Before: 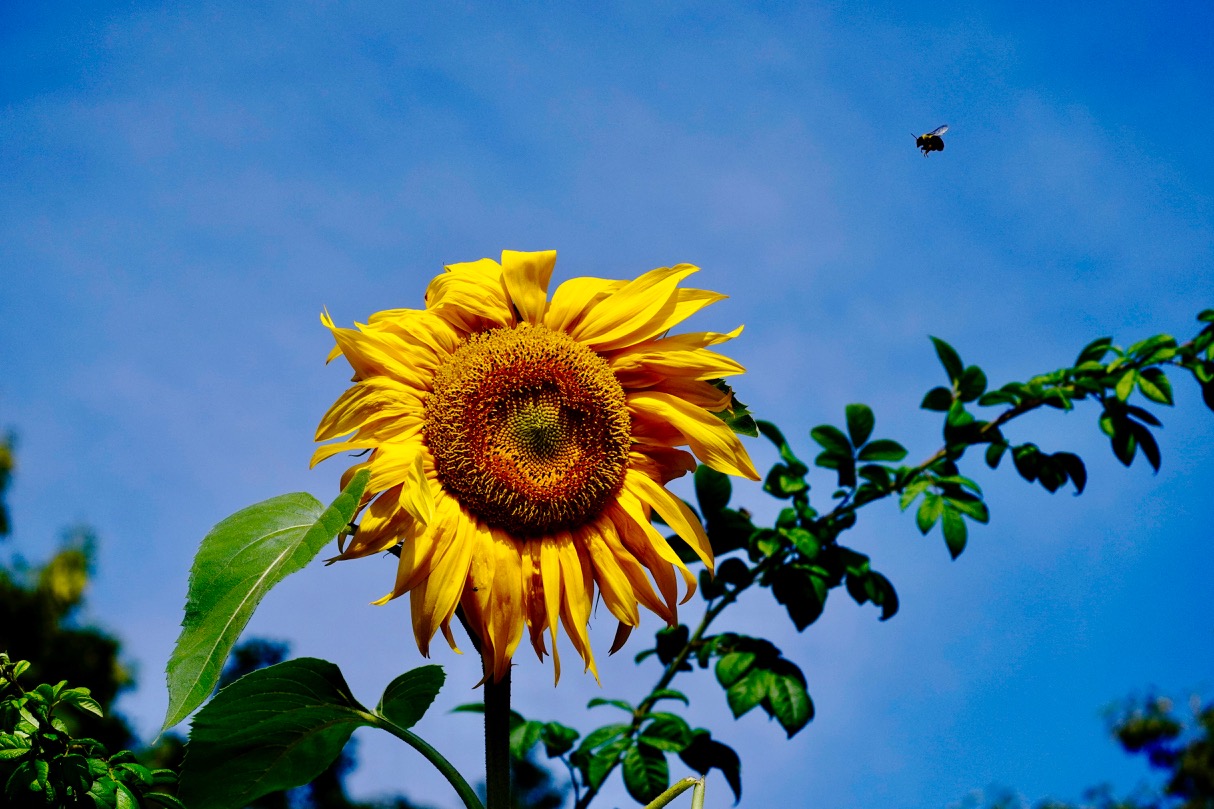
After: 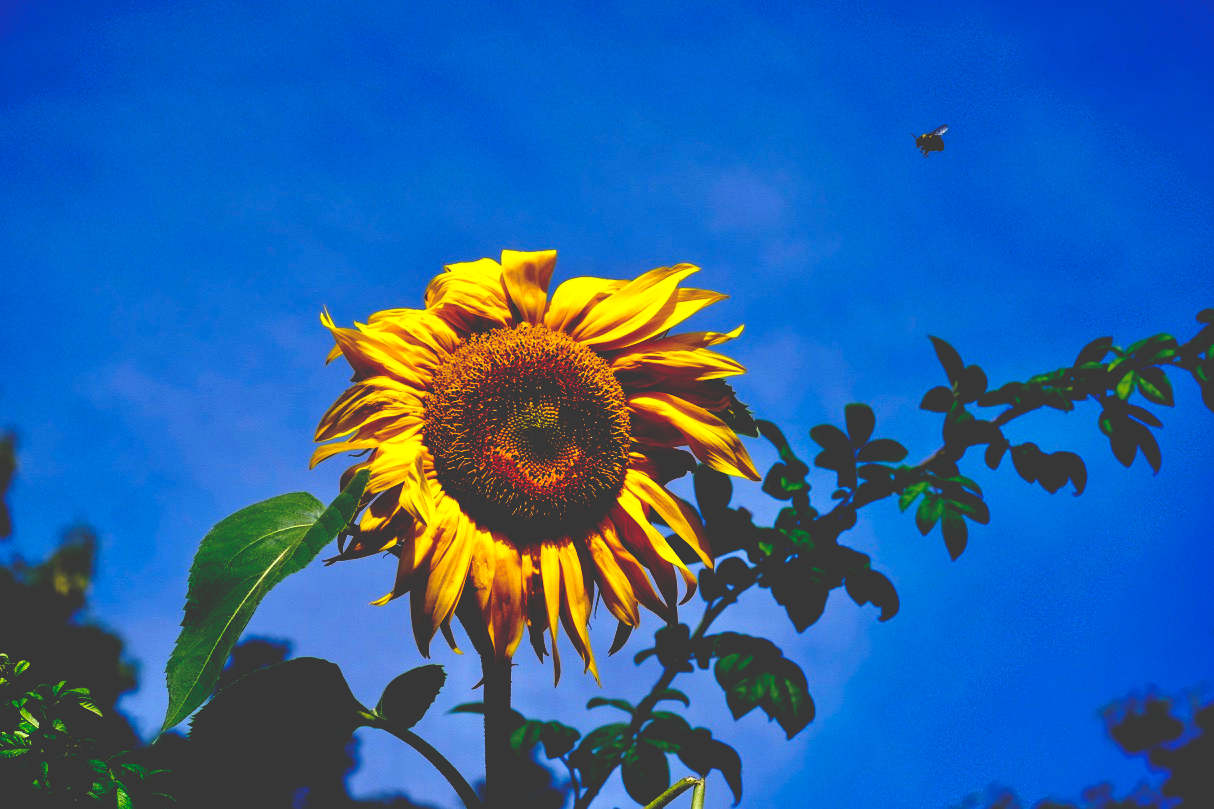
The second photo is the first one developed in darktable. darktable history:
base curve: curves: ch0 [(0, 0.036) (0.083, 0.04) (0.804, 1)], preserve colors none
exposure: compensate exposure bias true, compensate highlight preservation false
